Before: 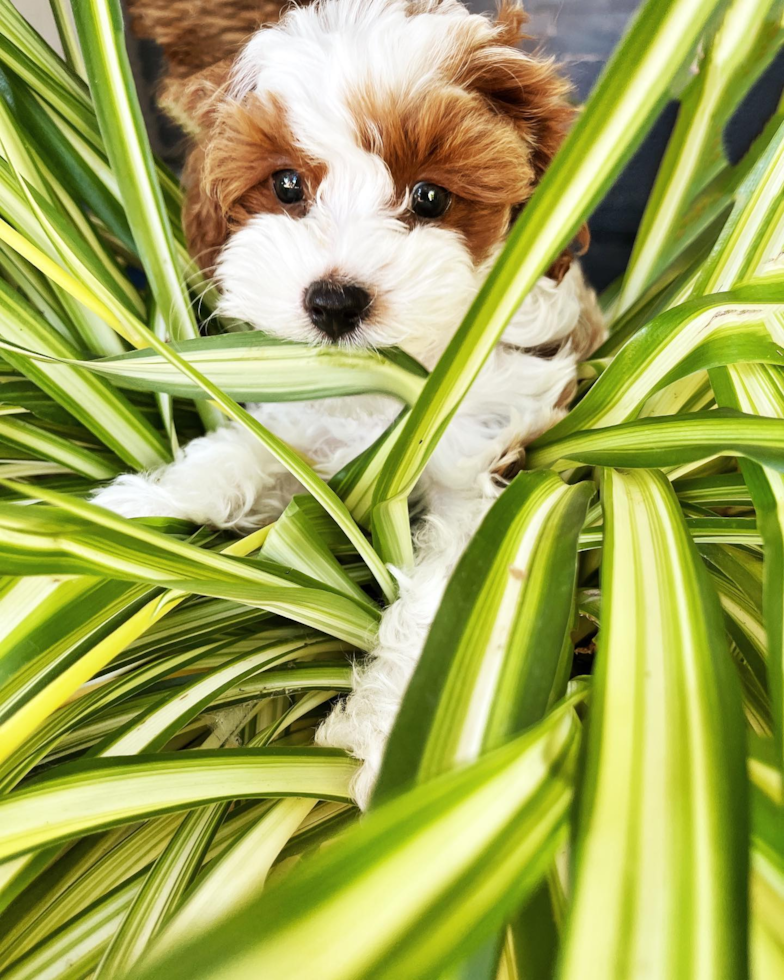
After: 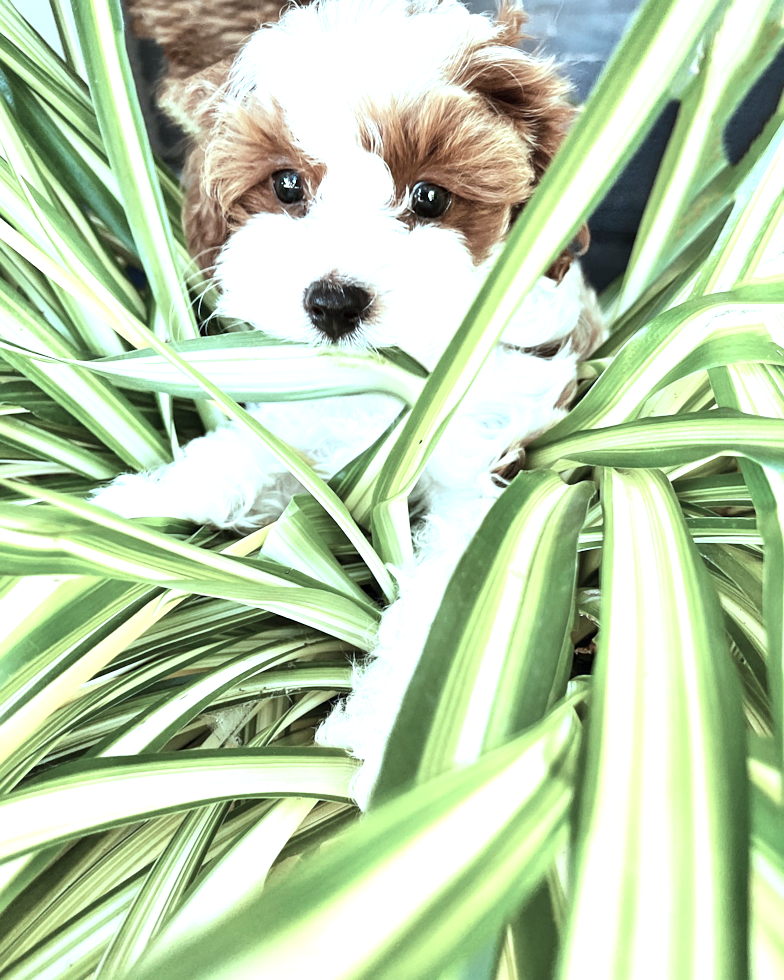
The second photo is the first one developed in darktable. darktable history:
color correction: highlights a* -11.89, highlights b* -14.88
exposure: black level correction 0, exposure 0.897 EV, compensate highlight preservation false
sharpen: radius 1.251, amount 0.299, threshold 0
contrast brightness saturation: contrast 0.103, saturation -0.374
